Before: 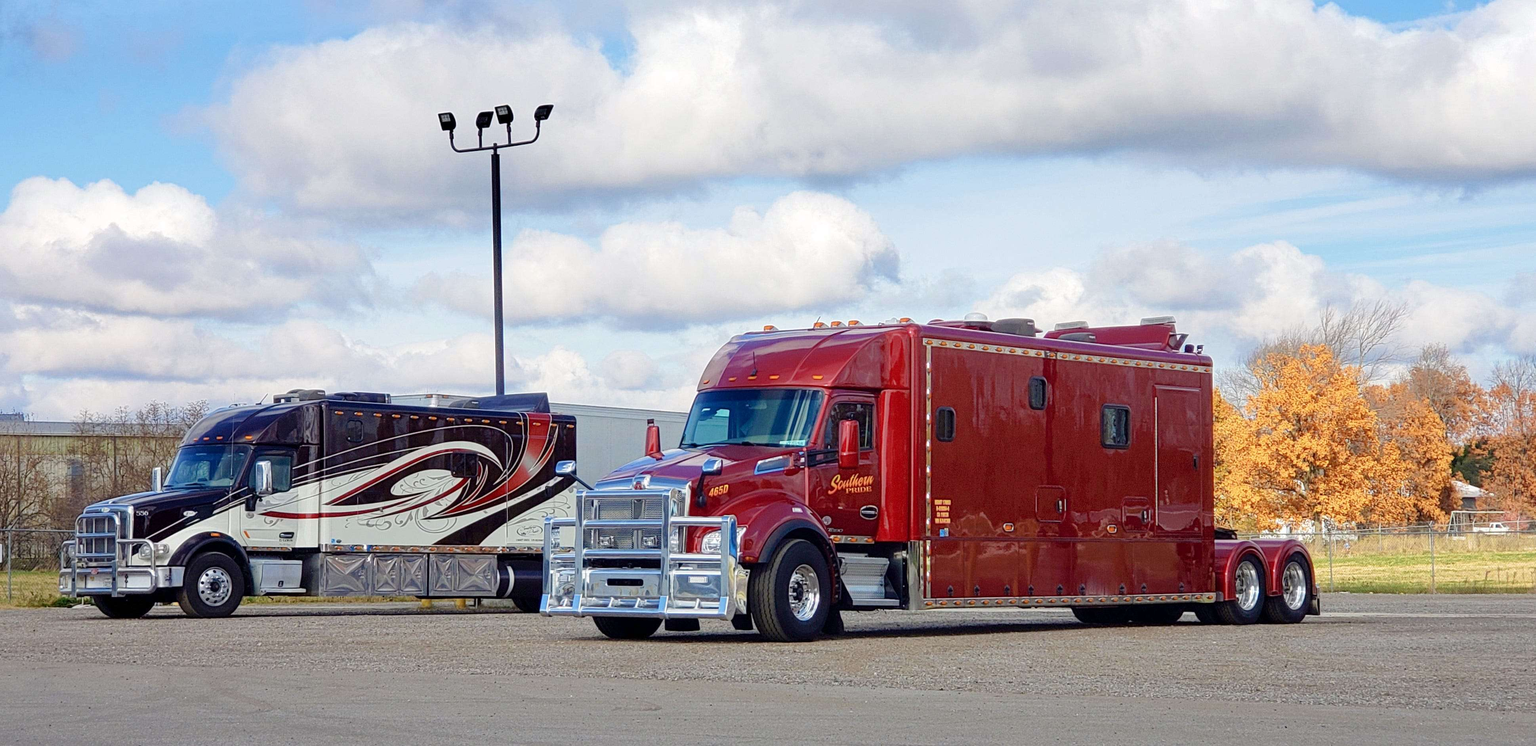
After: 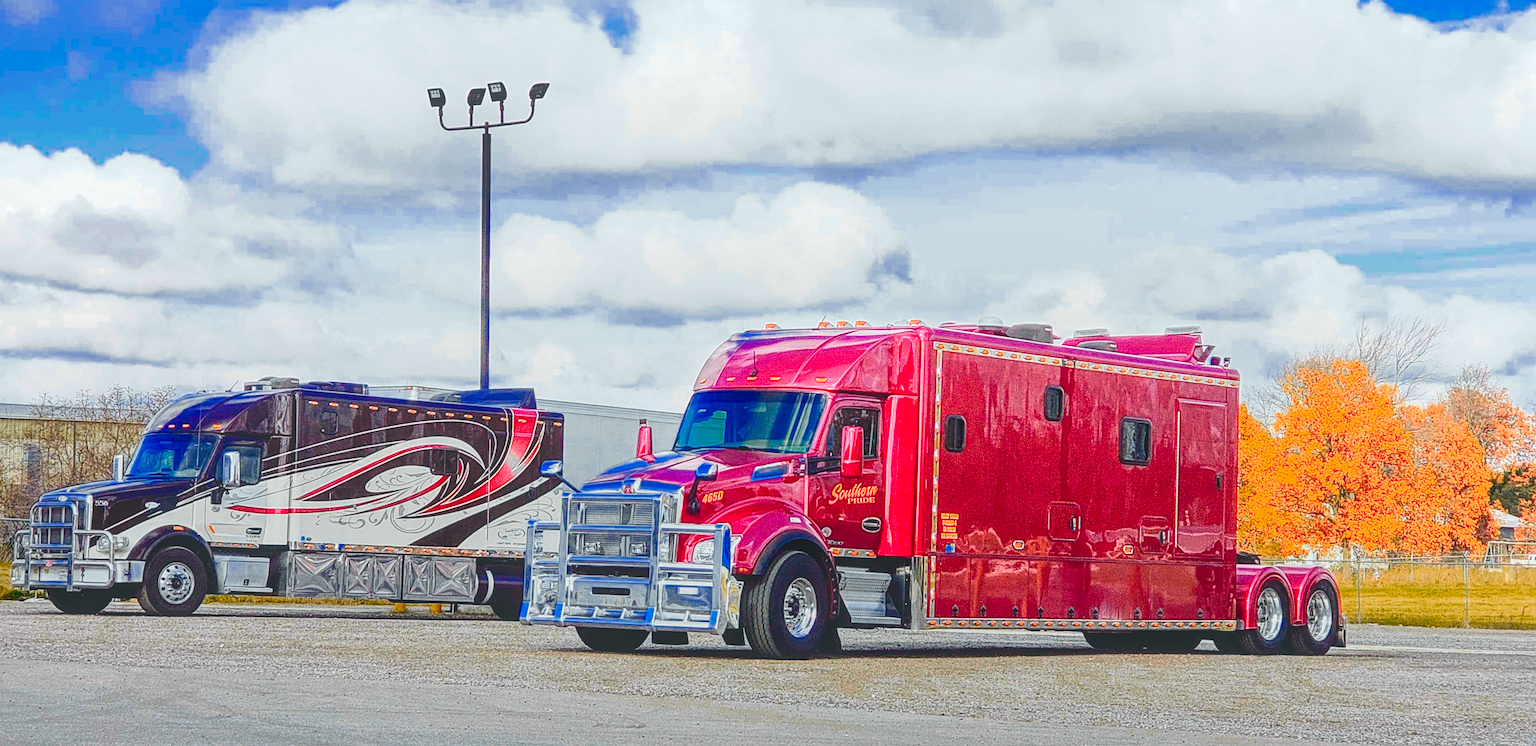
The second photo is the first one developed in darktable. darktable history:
color zones: curves: ch0 [(0, 0.553) (0.123, 0.58) (0.23, 0.419) (0.468, 0.155) (0.605, 0.132) (0.723, 0.063) (0.833, 0.172) (0.921, 0.468)]; ch1 [(0.025, 0.645) (0.229, 0.584) (0.326, 0.551) (0.537, 0.446) (0.599, 0.911) (0.708, 1) (0.805, 0.944)]; ch2 [(0.086, 0.468) (0.254, 0.464) (0.638, 0.564) (0.702, 0.592) (0.768, 0.564)]
exposure: exposure 0.124 EV, compensate exposure bias true, compensate highlight preservation false
crop and rotate: angle -1.66°
tone curve: curves: ch0 [(0, 0.026) (0.058, 0.049) (0.246, 0.214) (0.437, 0.498) (0.55, 0.644) (0.657, 0.767) (0.822, 0.9) (1, 0.961)]; ch1 [(0, 0) (0.346, 0.307) (0.408, 0.369) (0.453, 0.457) (0.476, 0.489) (0.502, 0.493) (0.521, 0.515) (0.537, 0.531) (0.612, 0.641) (0.676, 0.728) (1, 1)]; ch2 [(0, 0) (0.346, 0.34) (0.434, 0.46) (0.485, 0.494) (0.5, 0.494) (0.511, 0.504) (0.537, 0.551) (0.579, 0.599) (0.625, 0.686) (1, 1)], color space Lab, independent channels, preserve colors none
local contrast: highlights 66%, shadows 33%, detail 167%, midtone range 0.2
sharpen: on, module defaults
